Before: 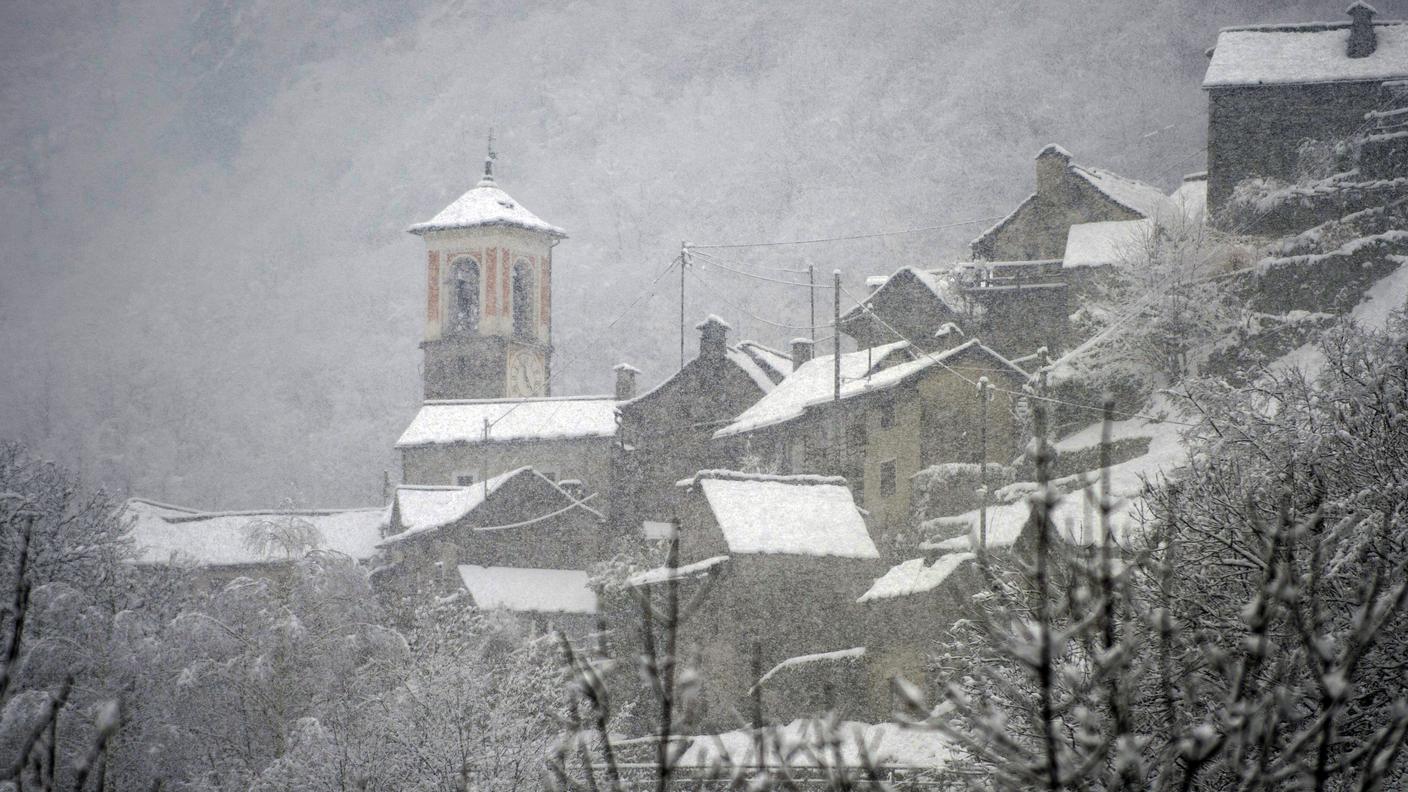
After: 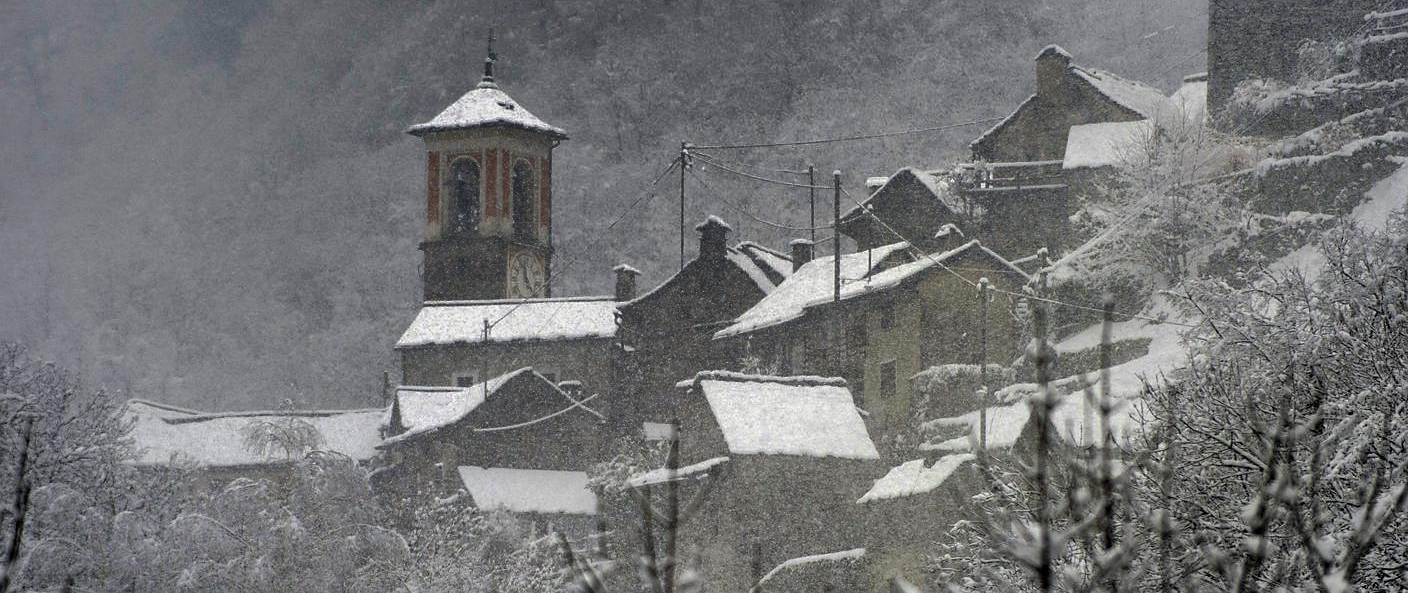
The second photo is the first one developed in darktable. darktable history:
shadows and highlights: radius 124.37, shadows 99.15, white point adjustment -2.86, highlights -99.05, soften with gaussian
sharpen: radius 1.447, amount 0.415, threshold 1.521
crop and rotate: top 12.563%, bottom 12.527%
